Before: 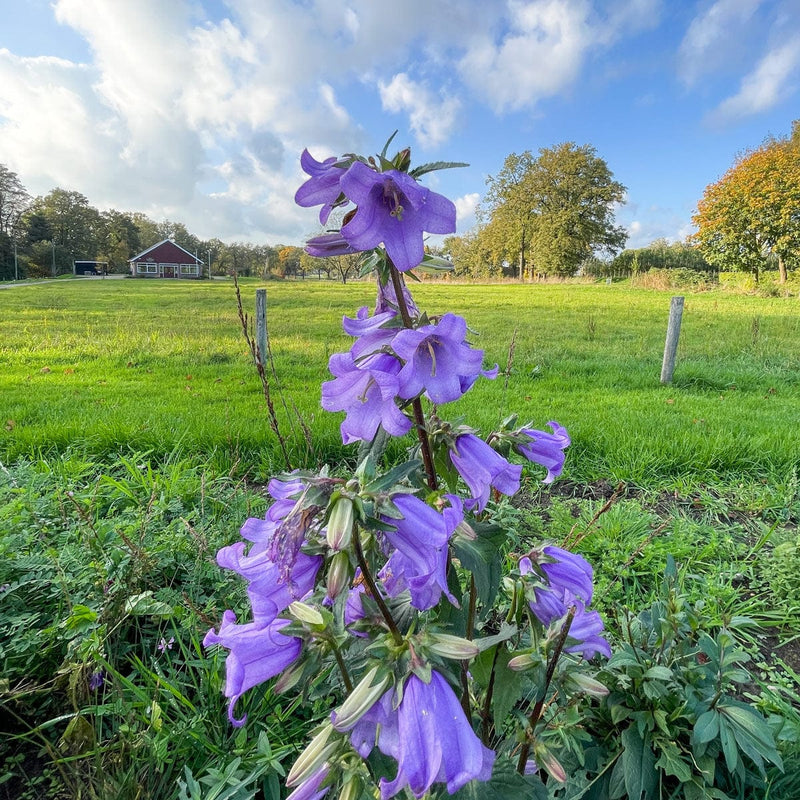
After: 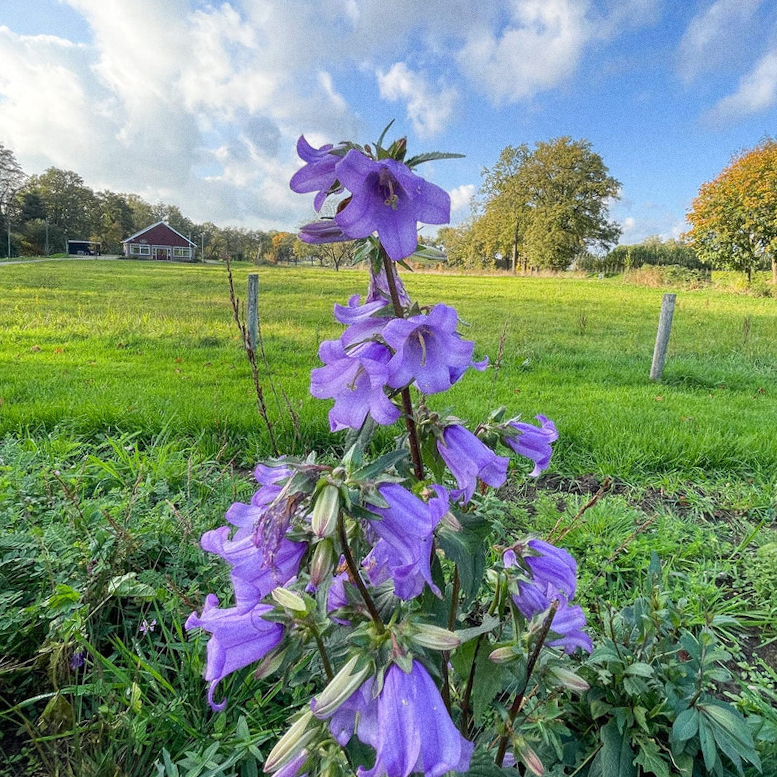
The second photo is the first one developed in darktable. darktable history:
crop and rotate: angle -1.69°
grain: coarseness 0.47 ISO
